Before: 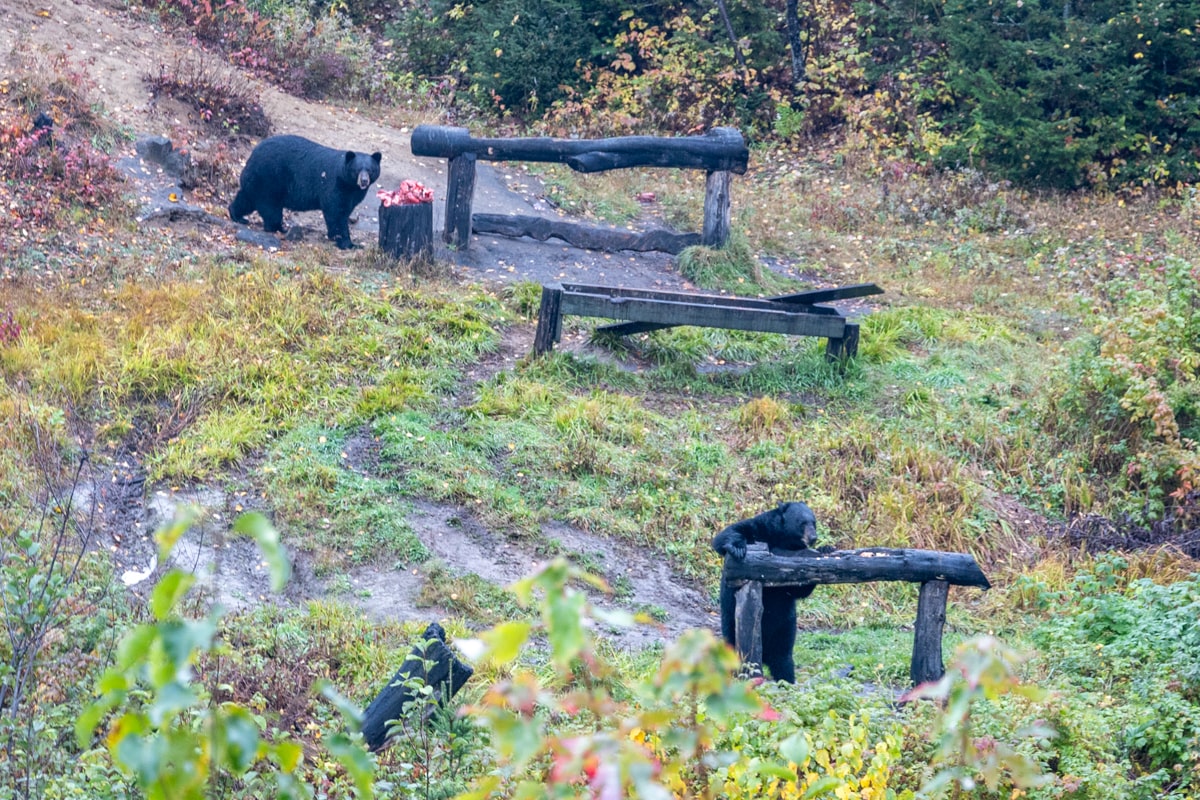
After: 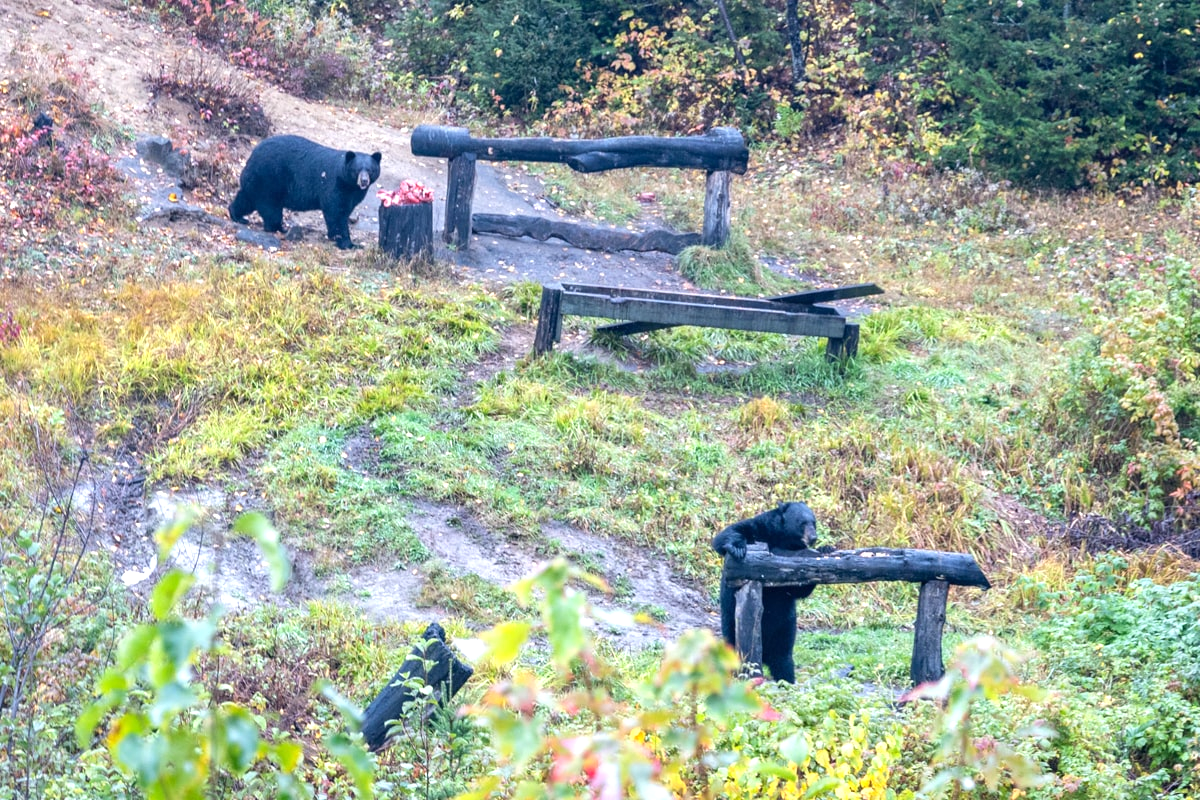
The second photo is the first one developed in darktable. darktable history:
exposure: exposure 0.479 EV, compensate exposure bias true, compensate highlight preservation false
